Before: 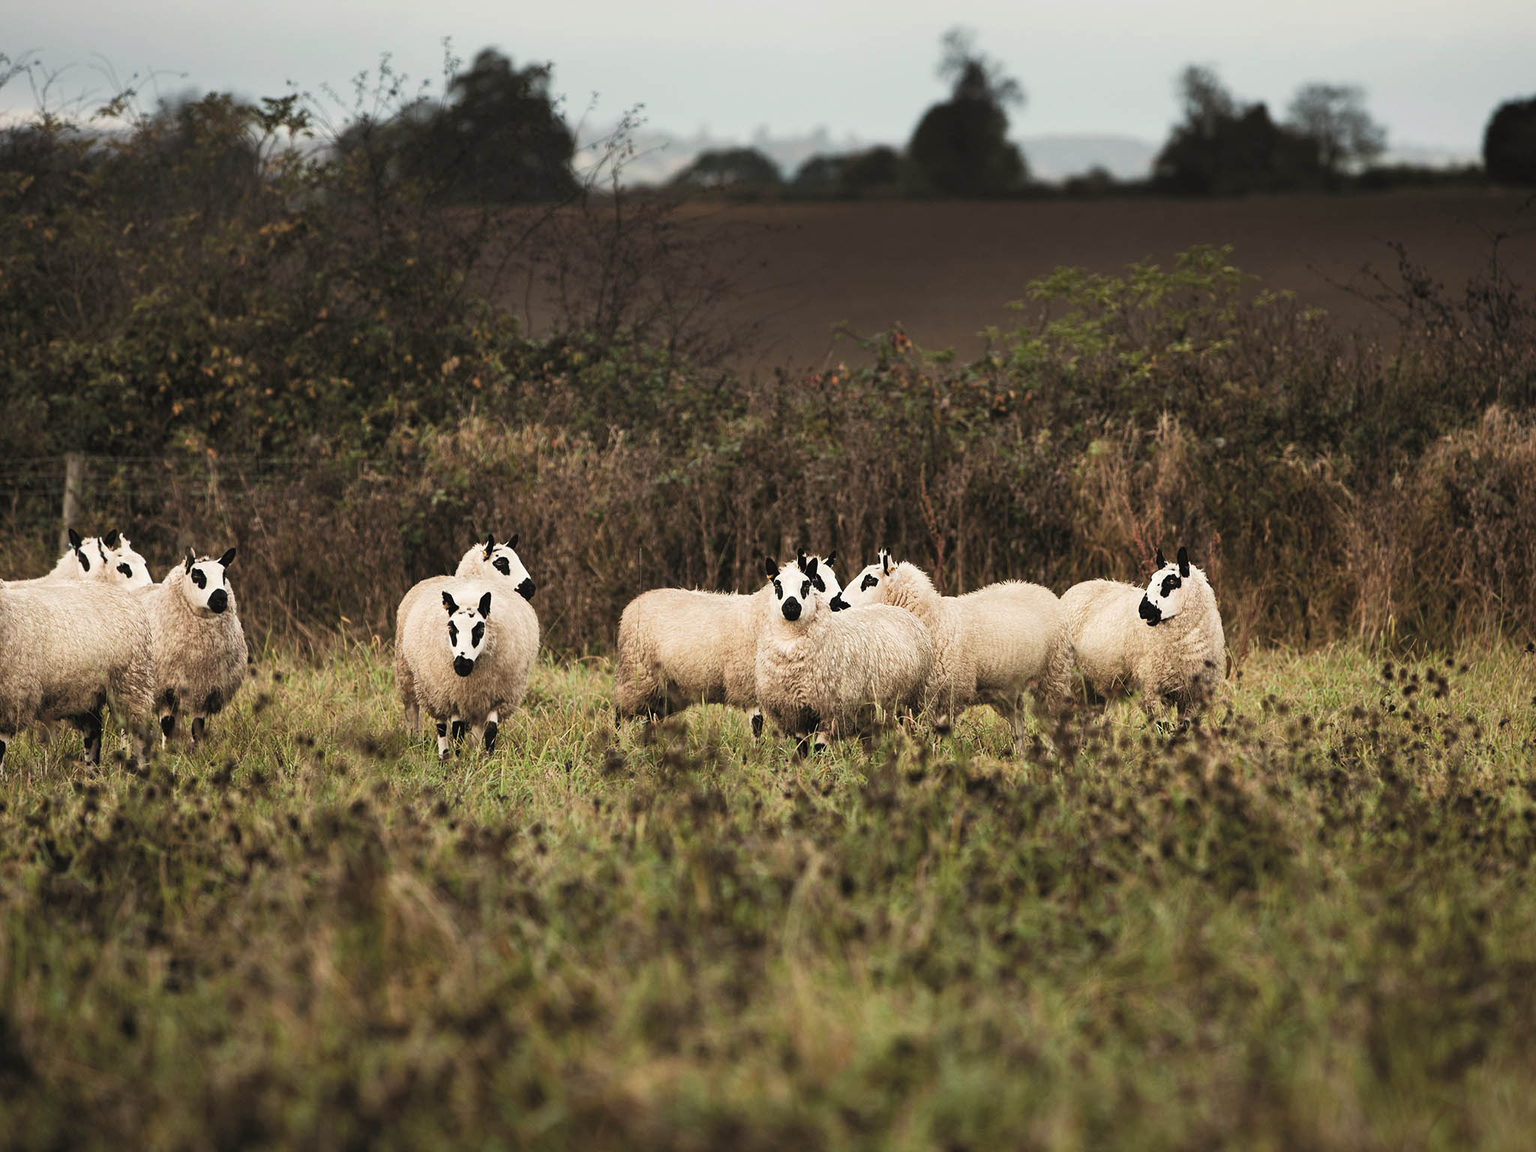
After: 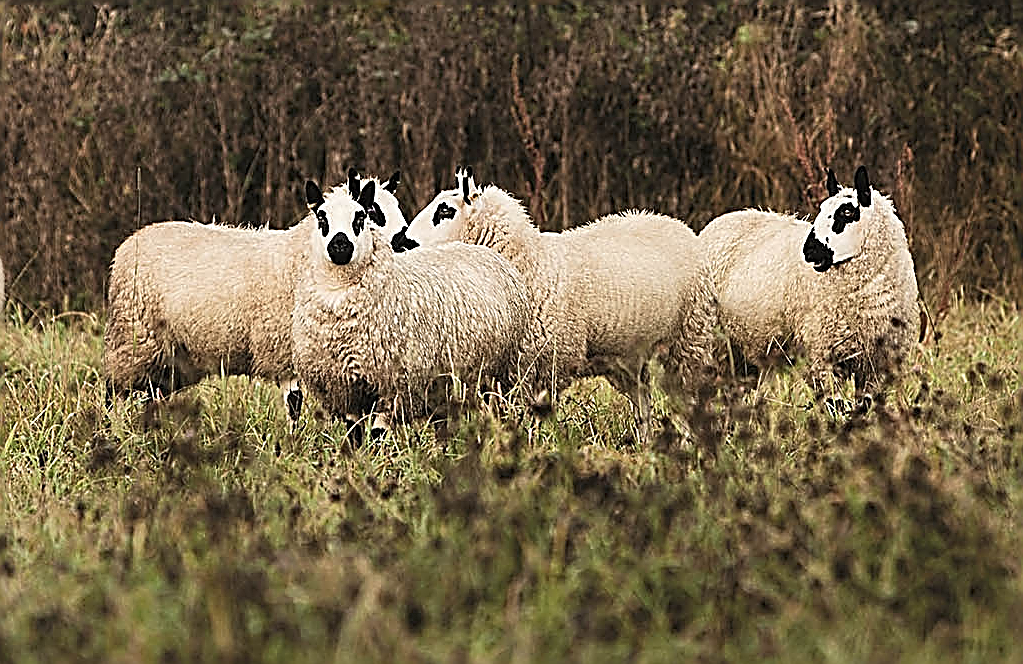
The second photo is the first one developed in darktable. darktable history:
sharpen: amount 1.987
crop: left 34.949%, top 36.673%, right 15.085%, bottom 20.046%
